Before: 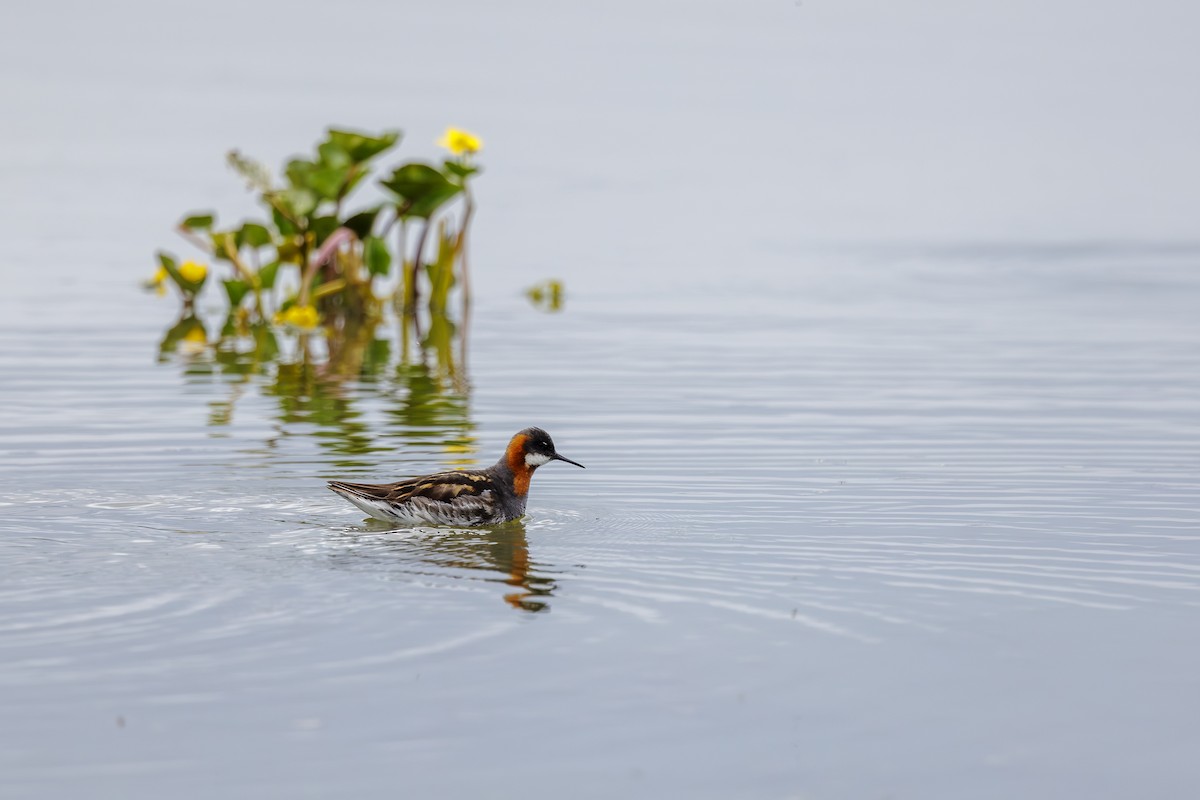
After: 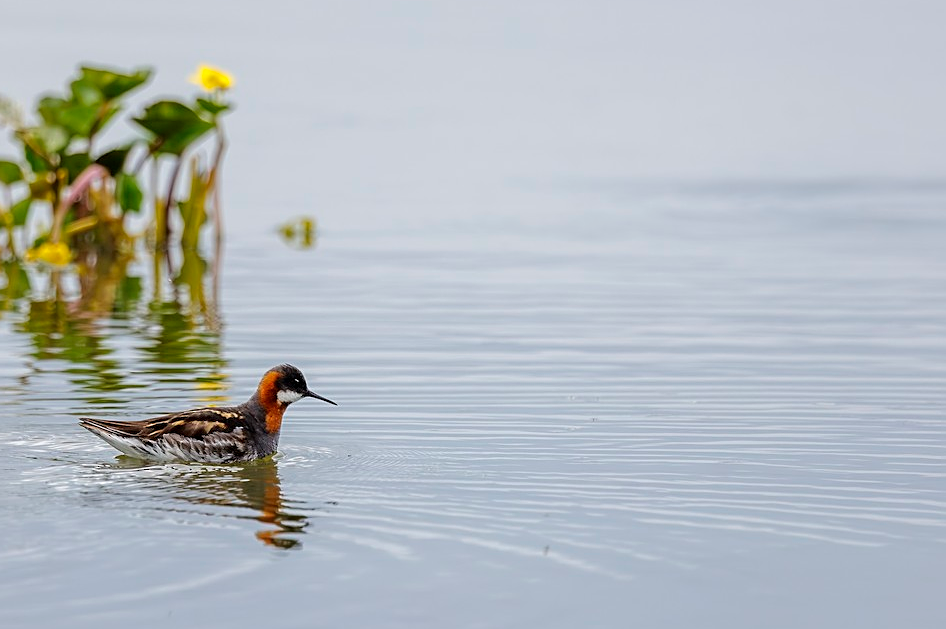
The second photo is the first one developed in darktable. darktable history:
sharpen: on, module defaults
crop and rotate: left 20.74%, top 7.912%, right 0.375%, bottom 13.378%
